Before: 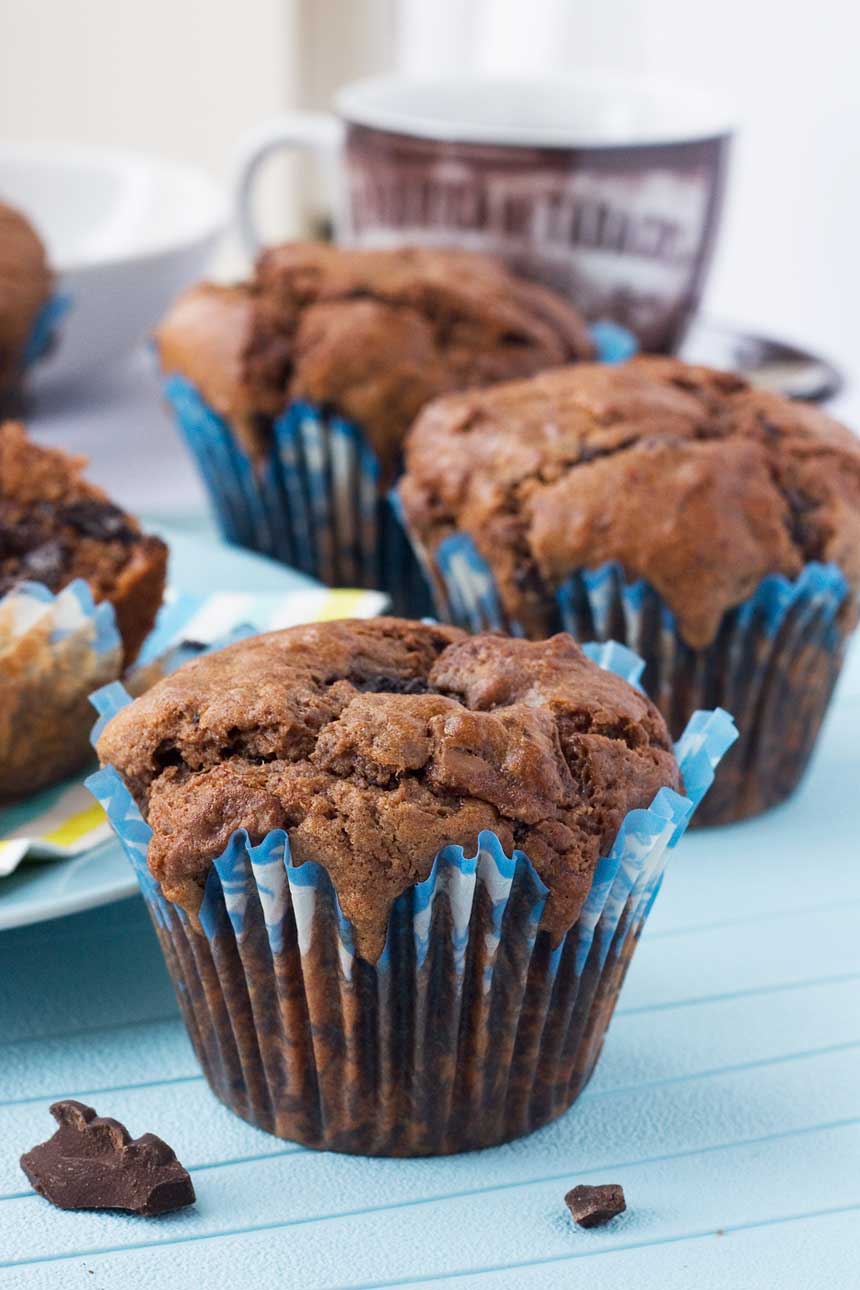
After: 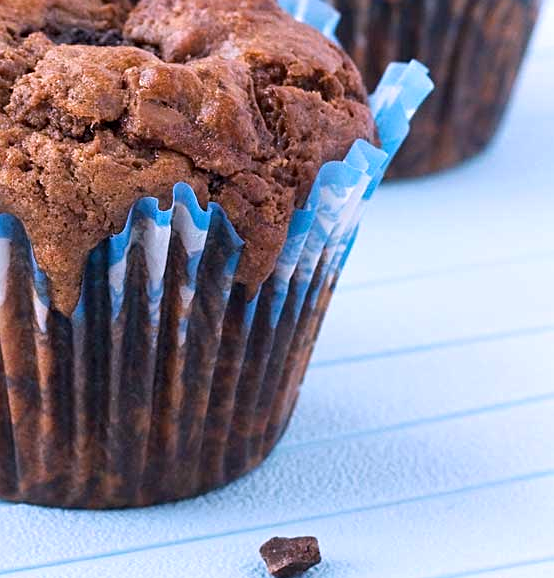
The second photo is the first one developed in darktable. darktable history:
crop and rotate: left 35.509%, top 50.238%, bottom 4.934%
sharpen: radius 2.529, amount 0.323
white balance: red 1.066, blue 1.119
exposure: exposure 0.207 EV, compensate highlight preservation false
